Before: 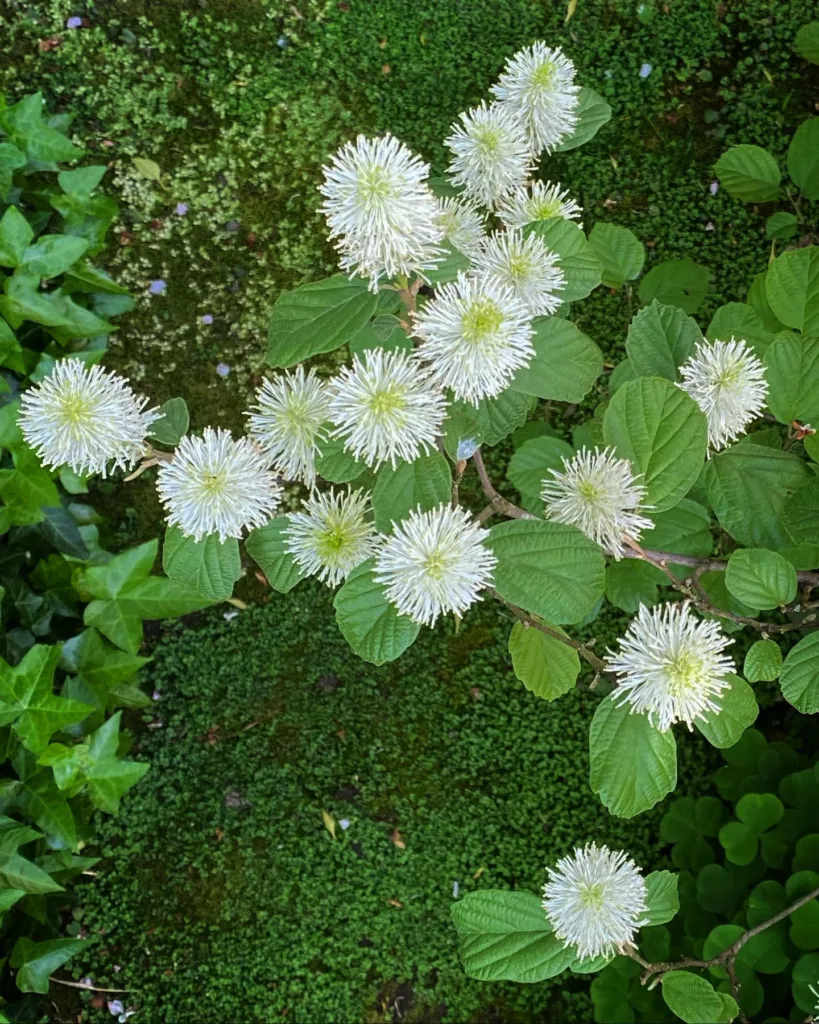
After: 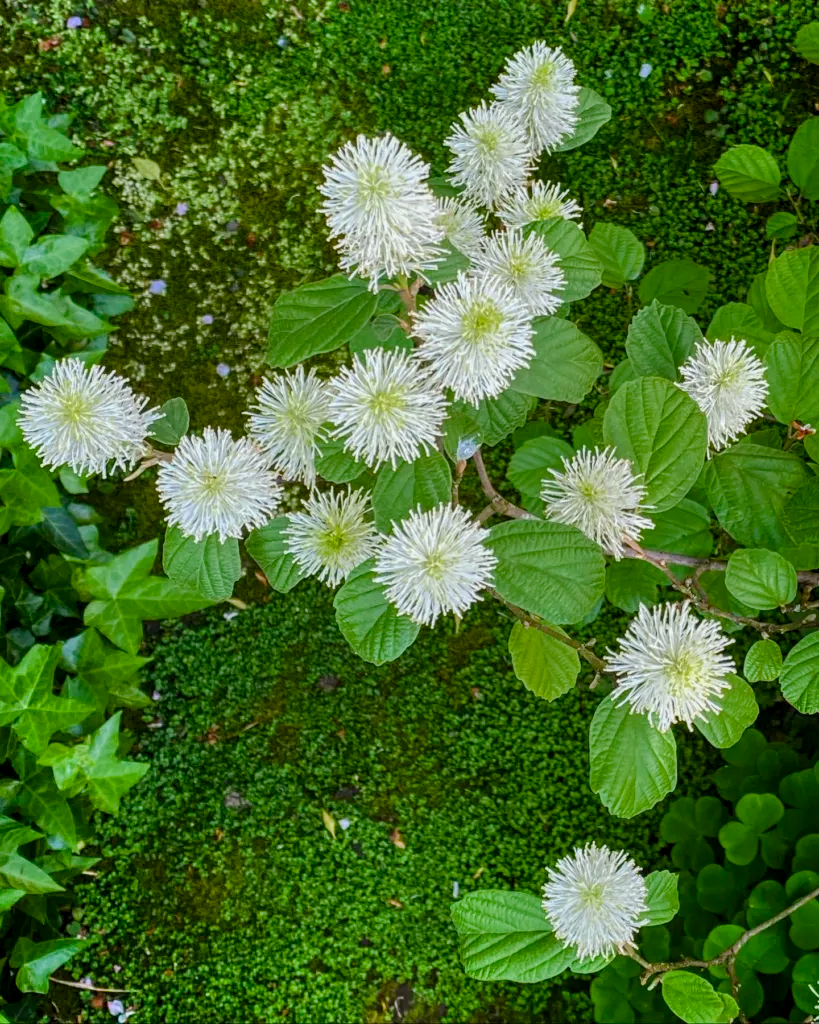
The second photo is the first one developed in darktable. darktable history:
local contrast: on, module defaults
color balance rgb: perceptual saturation grading › global saturation 20%, perceptual saturation grading › highlights -25.4%, perceptual saturation grading › shadows 49.68%, contrast -10.021%
shadows and highlights: soften with gaussian
